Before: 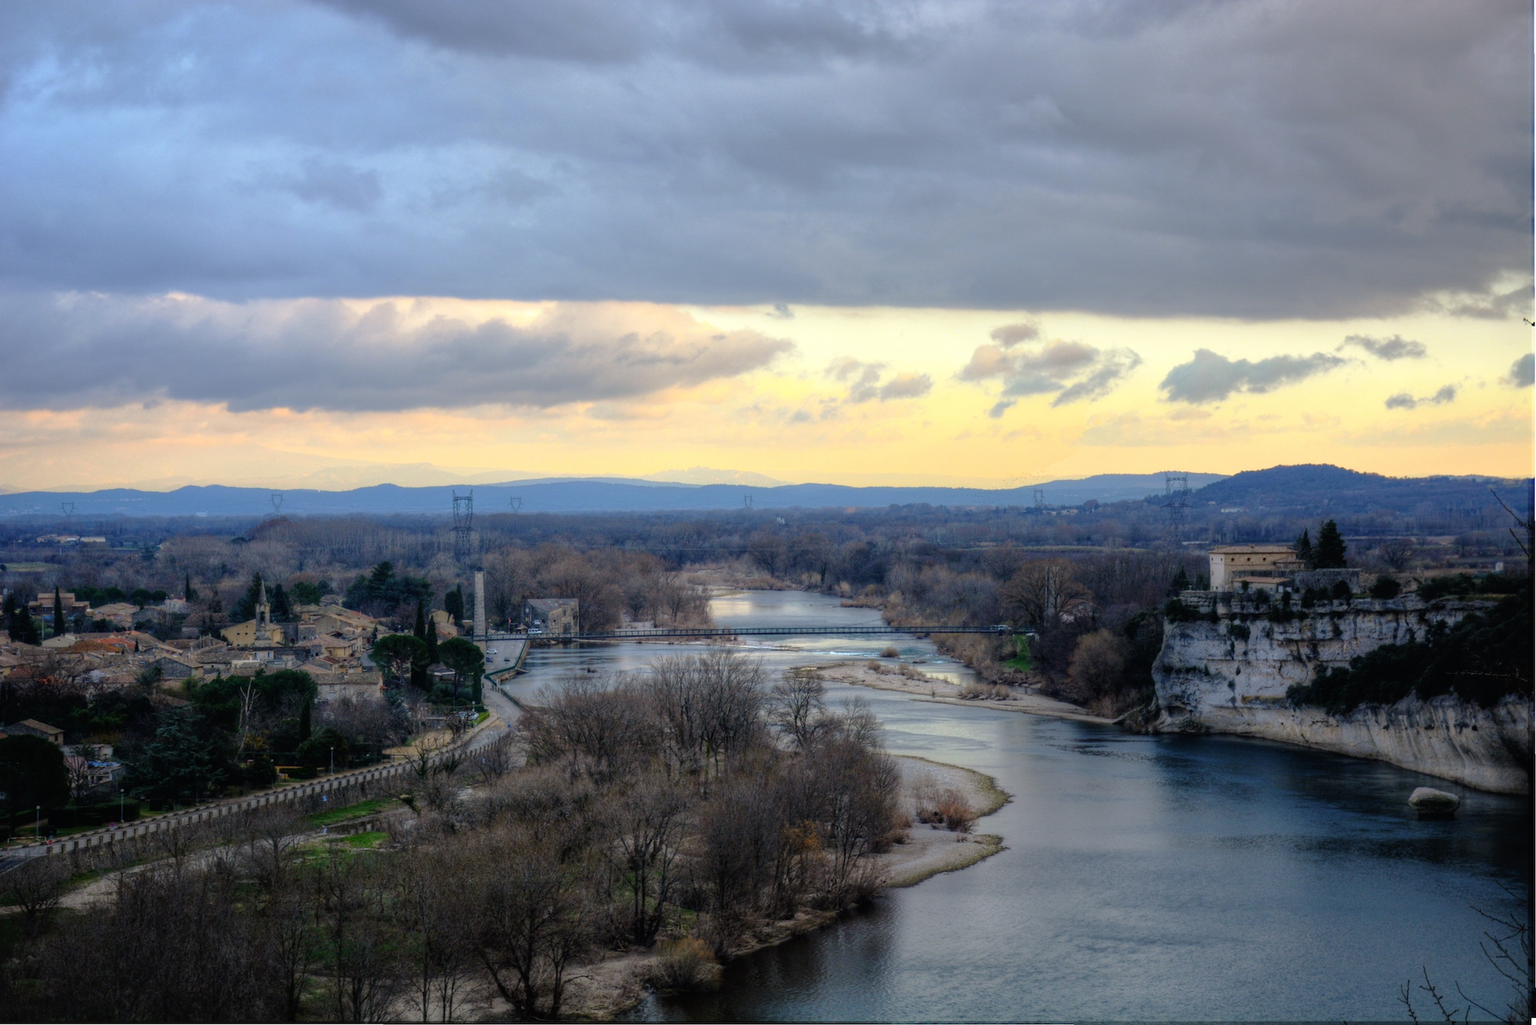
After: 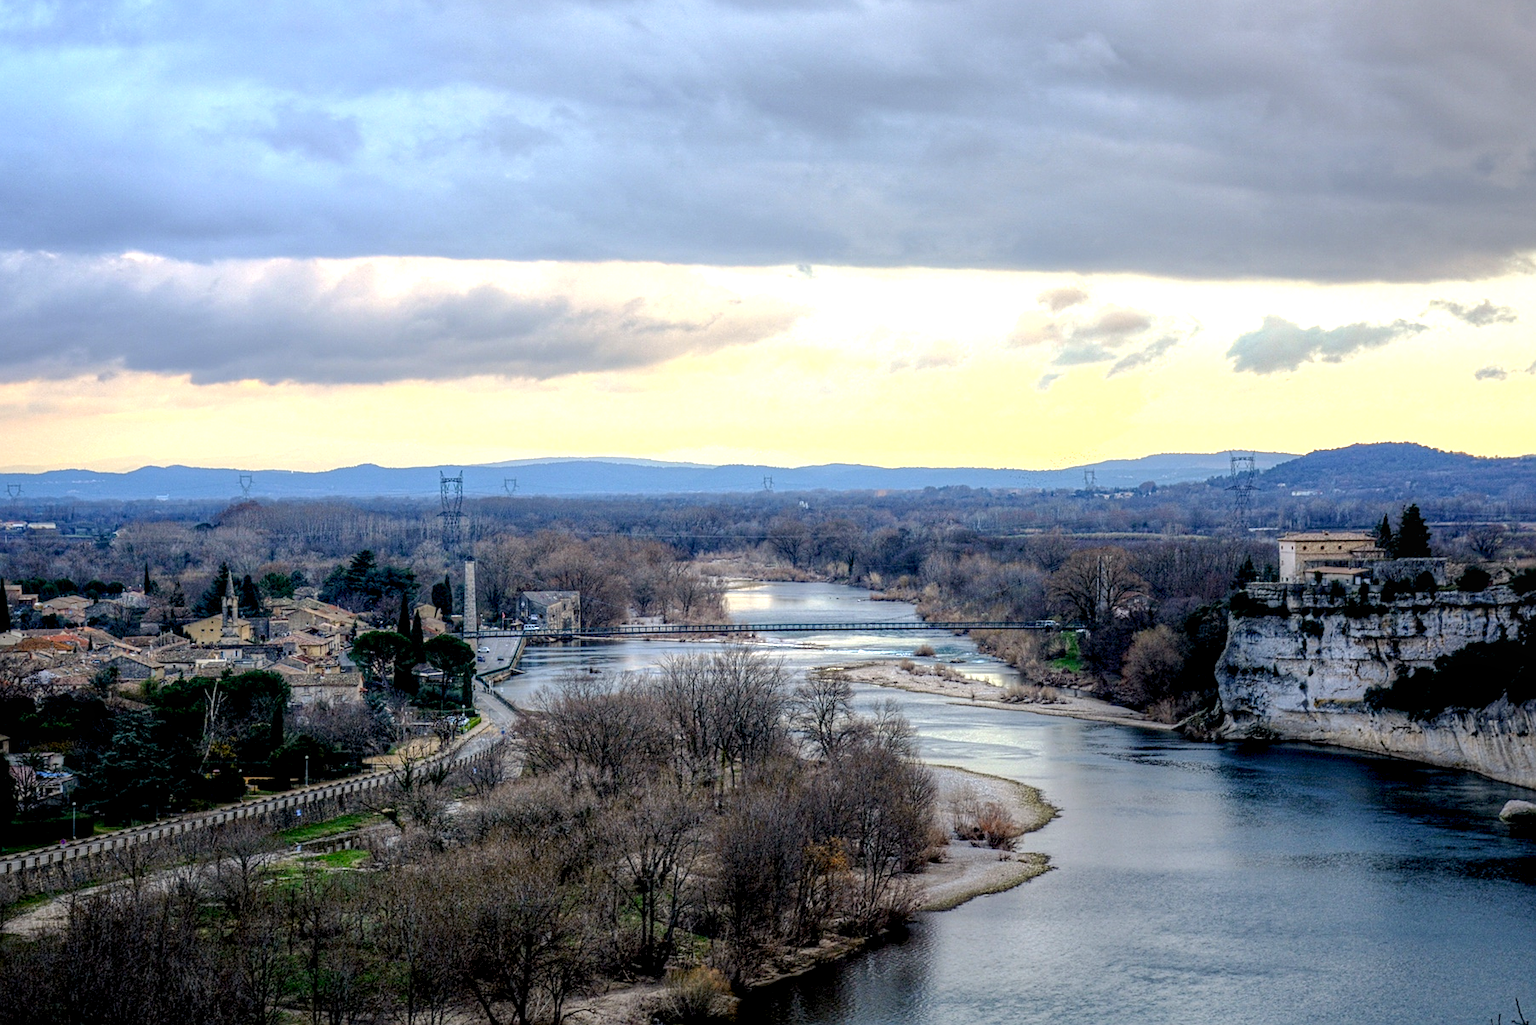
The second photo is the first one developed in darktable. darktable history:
crop: left 3.649%, top 6.412%, right 6.069%, bottom 3.297%
exposure: black level correction 0.007, compensate exposure bias true, compensate highlight preservation false
contrast equalizer: y [[0.5, 0.5, 0.468, 0.5, 0.5, 0.5], [0.5 ×6], [0.5 ×6], [0 ×6], [0 ×6]]
sharpen: amount 0.5
local contrast: on, module defaults
